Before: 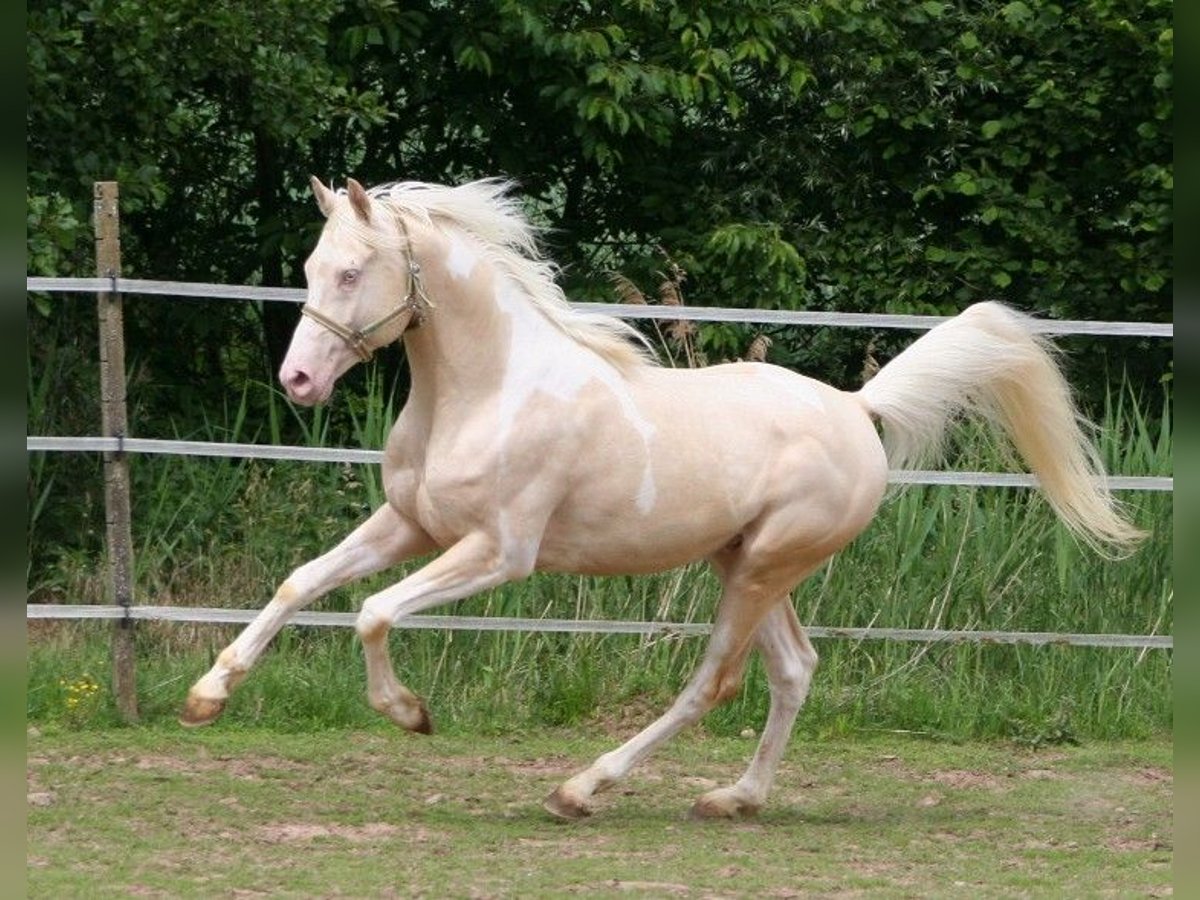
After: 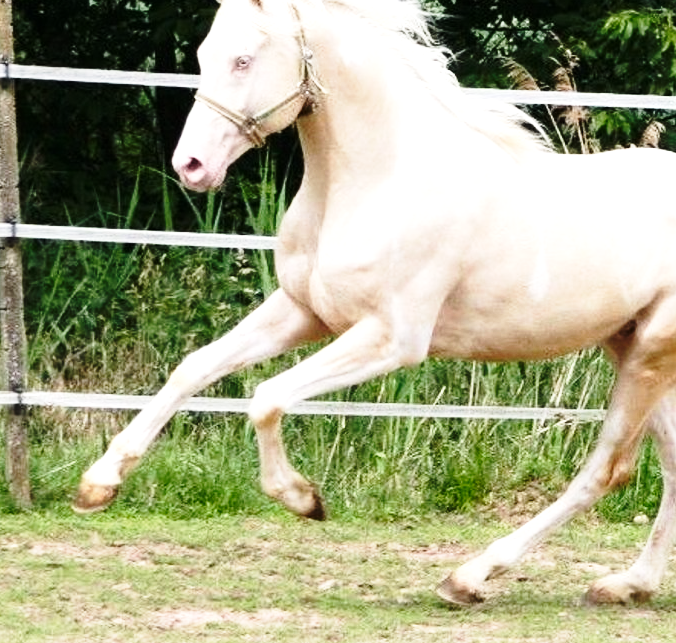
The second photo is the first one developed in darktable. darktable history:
tone equalizer: -8 EV -0.75 EV, -7 EV -0.7 EV, -6 EV -0.6 EV, -5 EV -0.4 EV, -3 EV 0.4 EV, -2 EV 0.6 EV, -1 EV 0.7 EV, +0 EV 0.75 EV, edges refinement/feathering 500, mask exposure compensation -1.57 EV, preserve details no
base curve: curves: ch0 [(0, 0) (0.028, 0.03) (0.121, 0.232) (0.46, 0.748) (0.859, 0.968) (1, 1)], preserve colors none
crop: left 8.966%, top 23.852%, right 34.699%, bottom 4.703%
